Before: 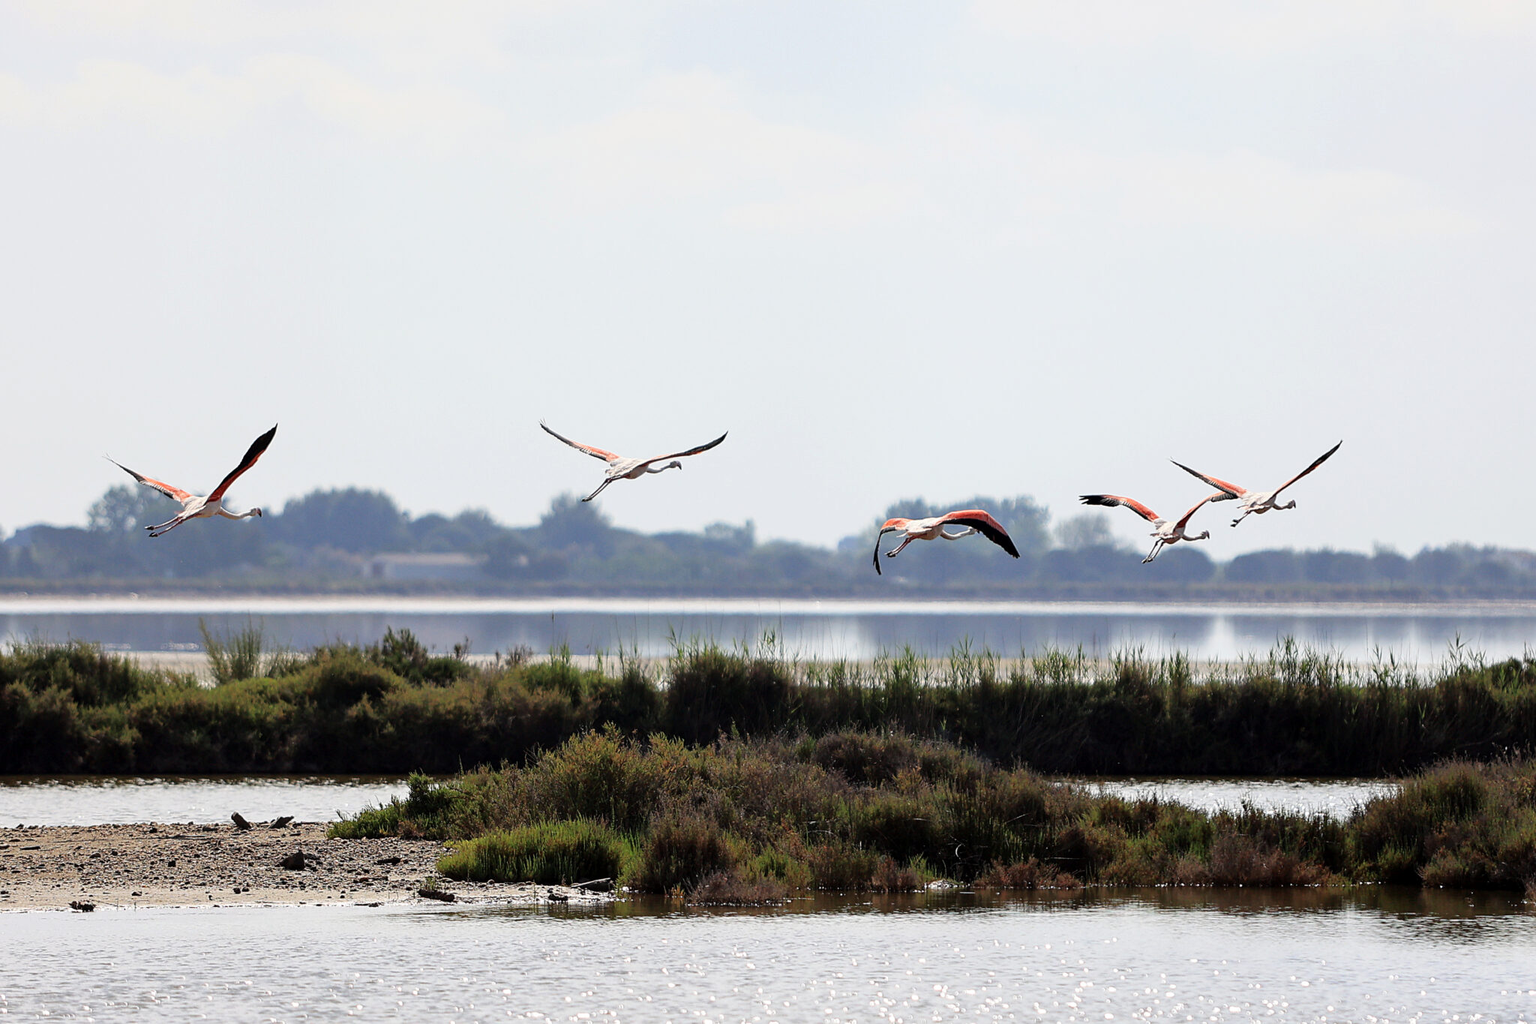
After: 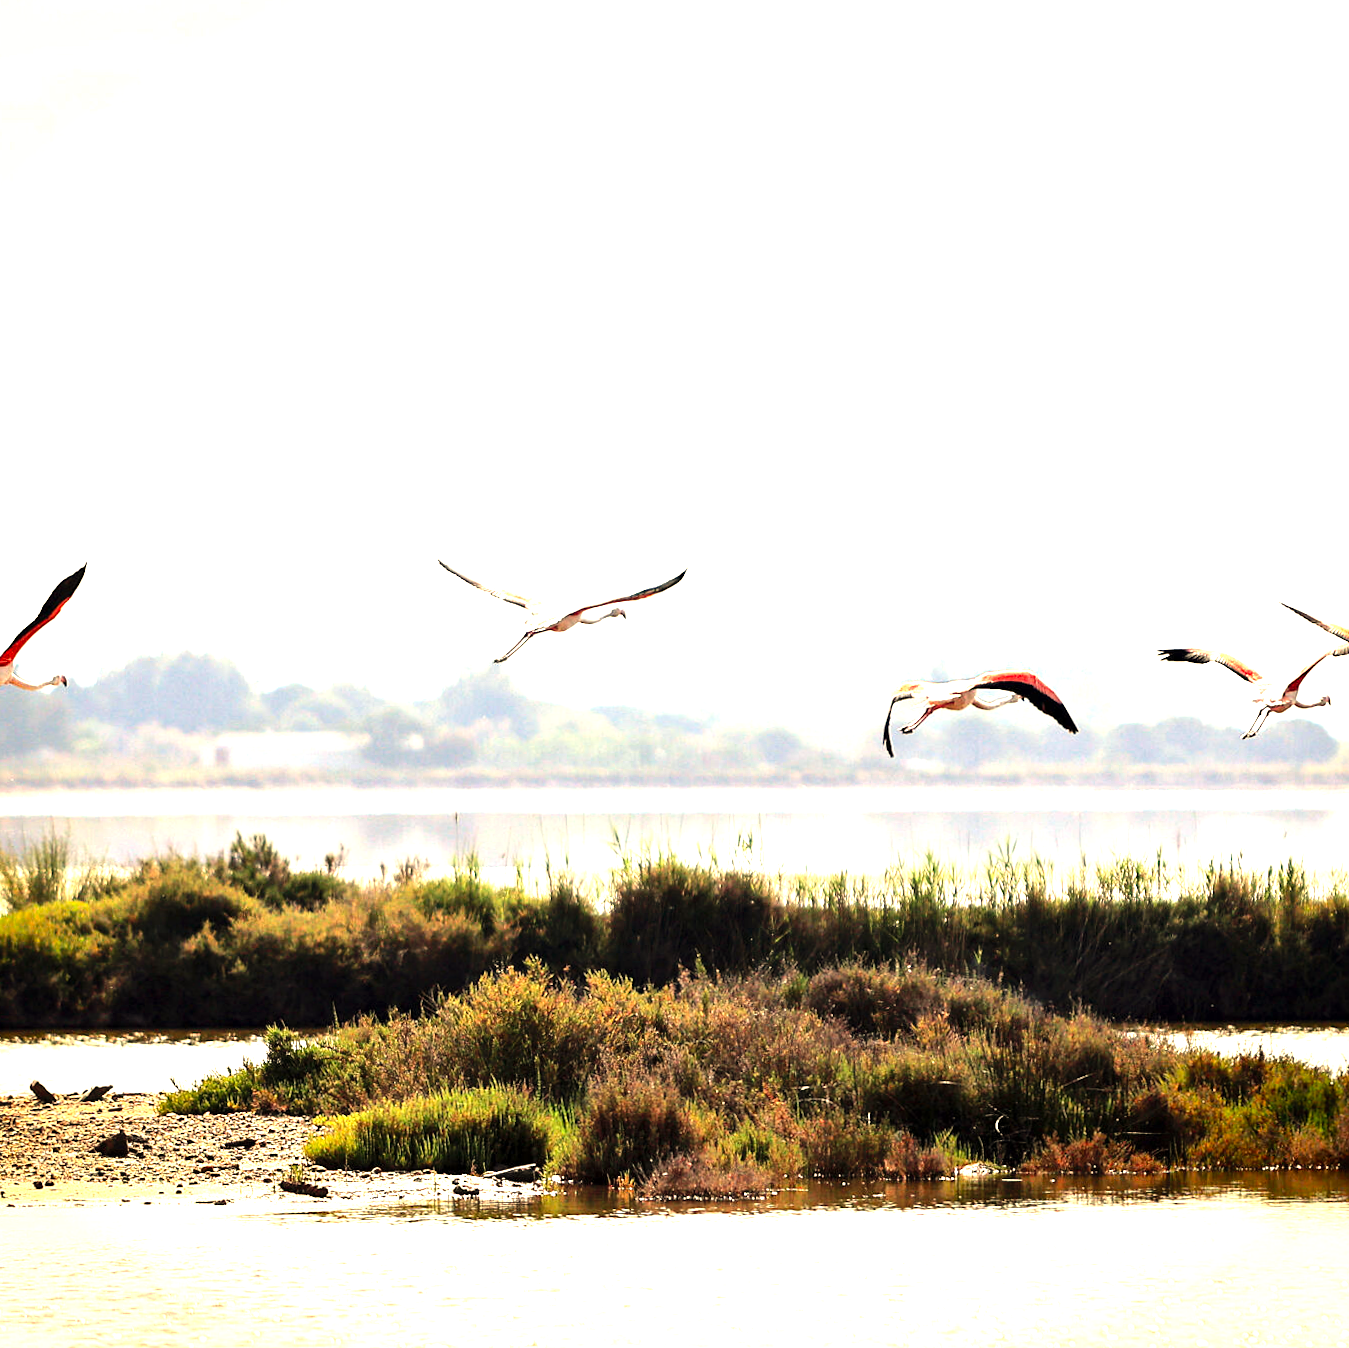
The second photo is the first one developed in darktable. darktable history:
crop and rotate: left 13.342%, right 19.991%
vignetting: fall-off start 88.53%, fall-off radius 44.2%, saturation 0.376, width/height ratio 1.161
rotate and perspective: rotation -0.45°, automatic cropping original format, crop left 0.008, crop right 0.992, crop top 0.012, crop bottom 0.988
white balance: red 1.123, blue 0.83
levels: levels [0, 0.281, 0.562]
